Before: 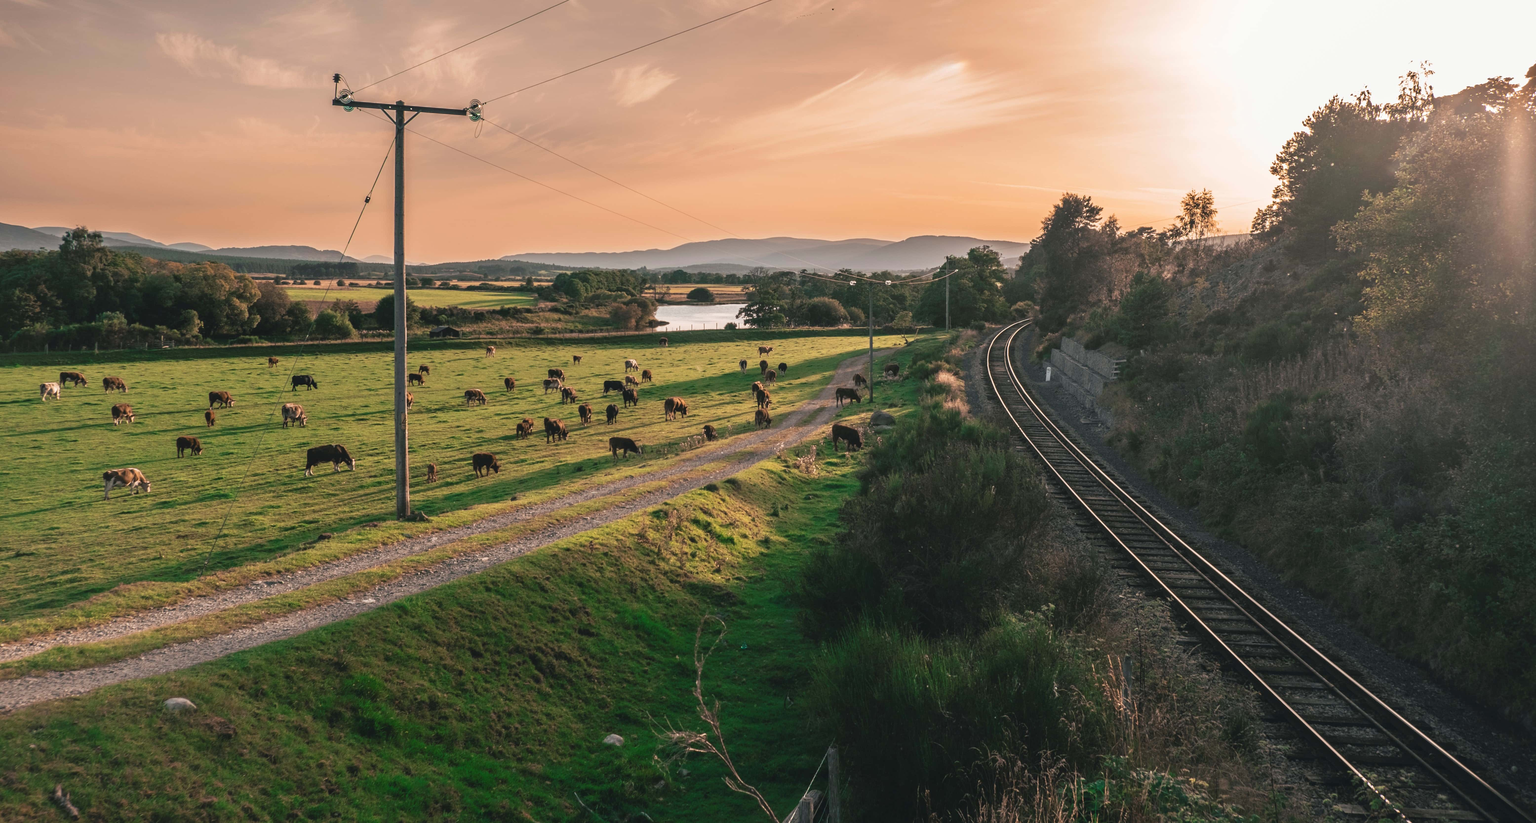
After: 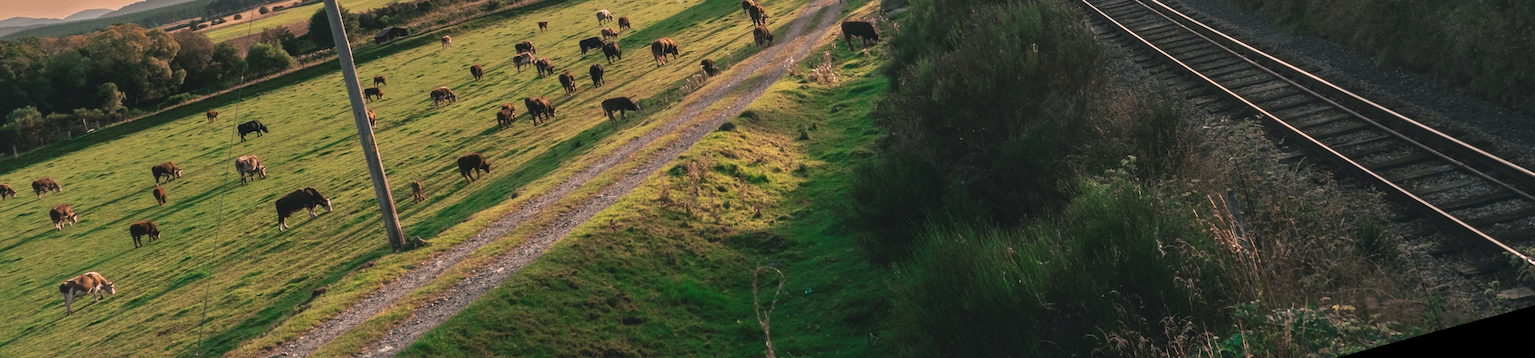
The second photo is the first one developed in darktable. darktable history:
crop and rotate: top 46.237%
rotate and perspective: rotation -14.8°, crop left 0.1, crop right 0.903, crop top 0.25, crop bottom 0.748
bloom: on, module defaults
